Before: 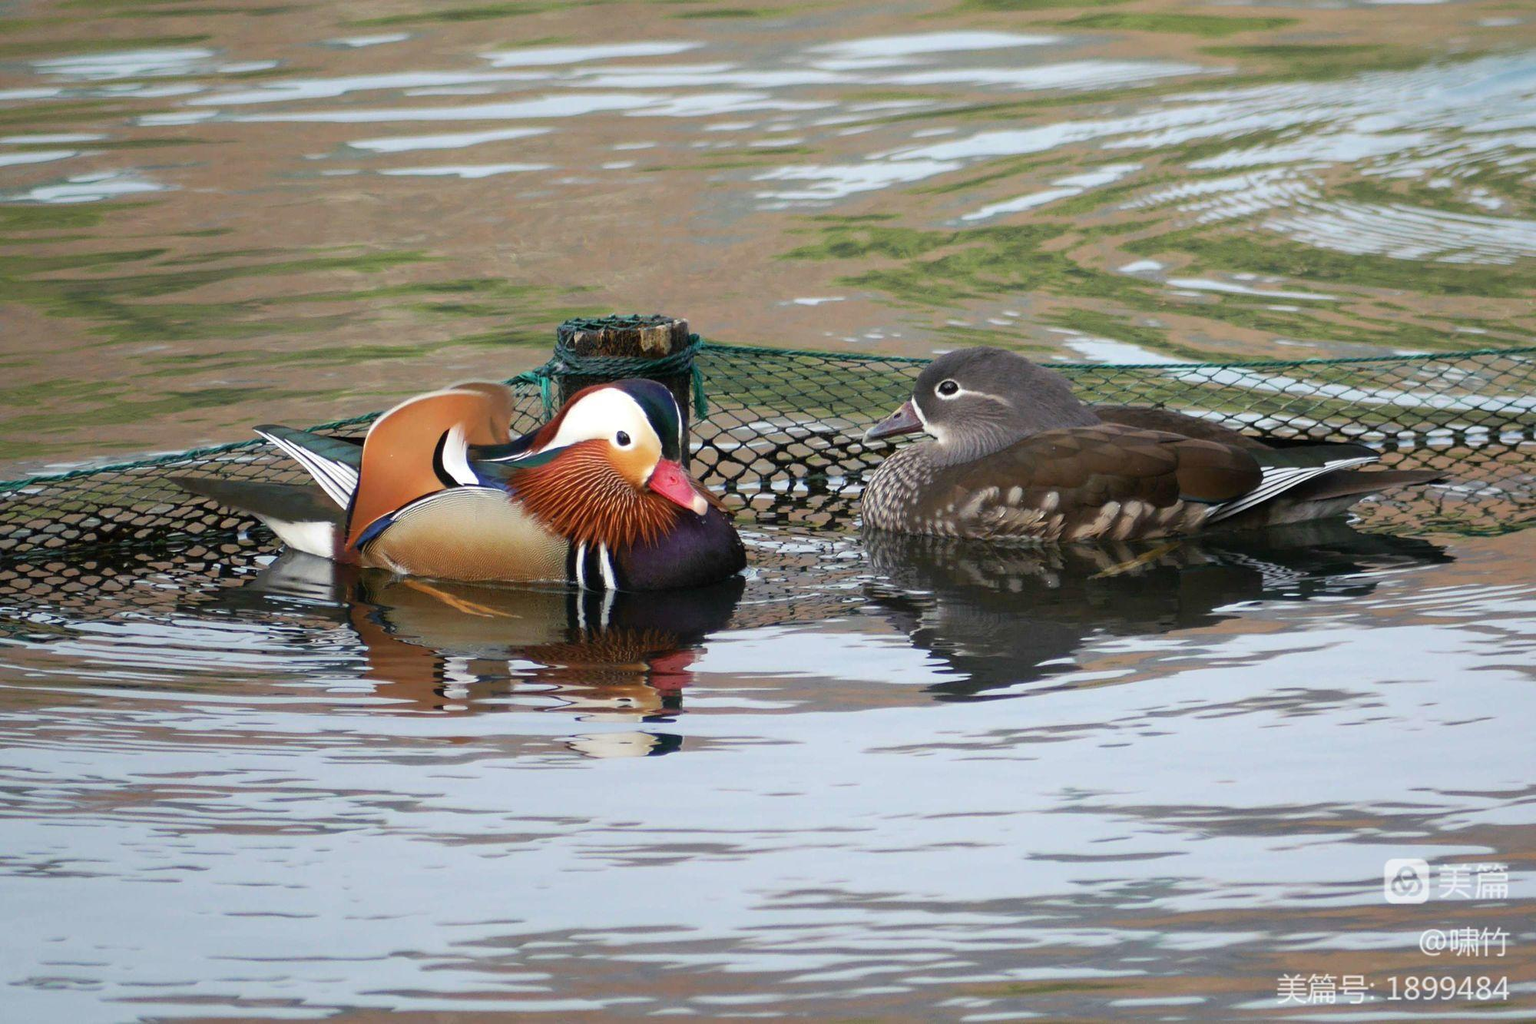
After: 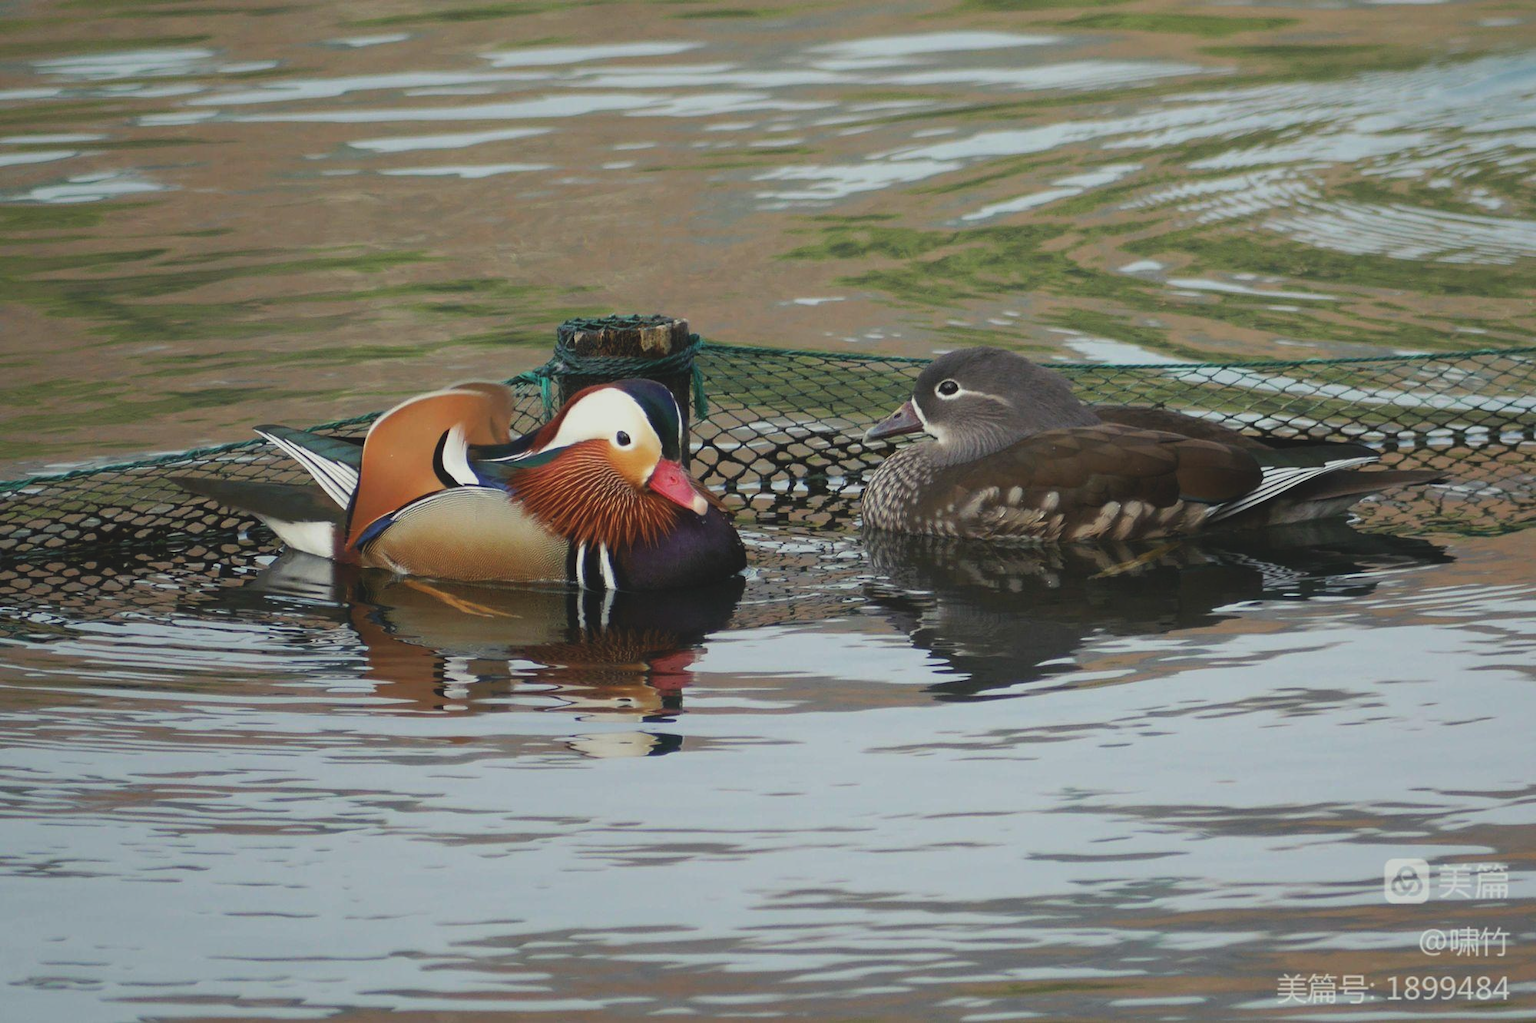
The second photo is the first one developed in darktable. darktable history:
rotate and perspective: automatic cropping off
white balance: red 1.009, blue 0.985
exposure: black level correction -0.015, exposure -0.5 EV, compensate highlight preservation false
color correction: highlights a* -2.68, highlights b* 2.57
